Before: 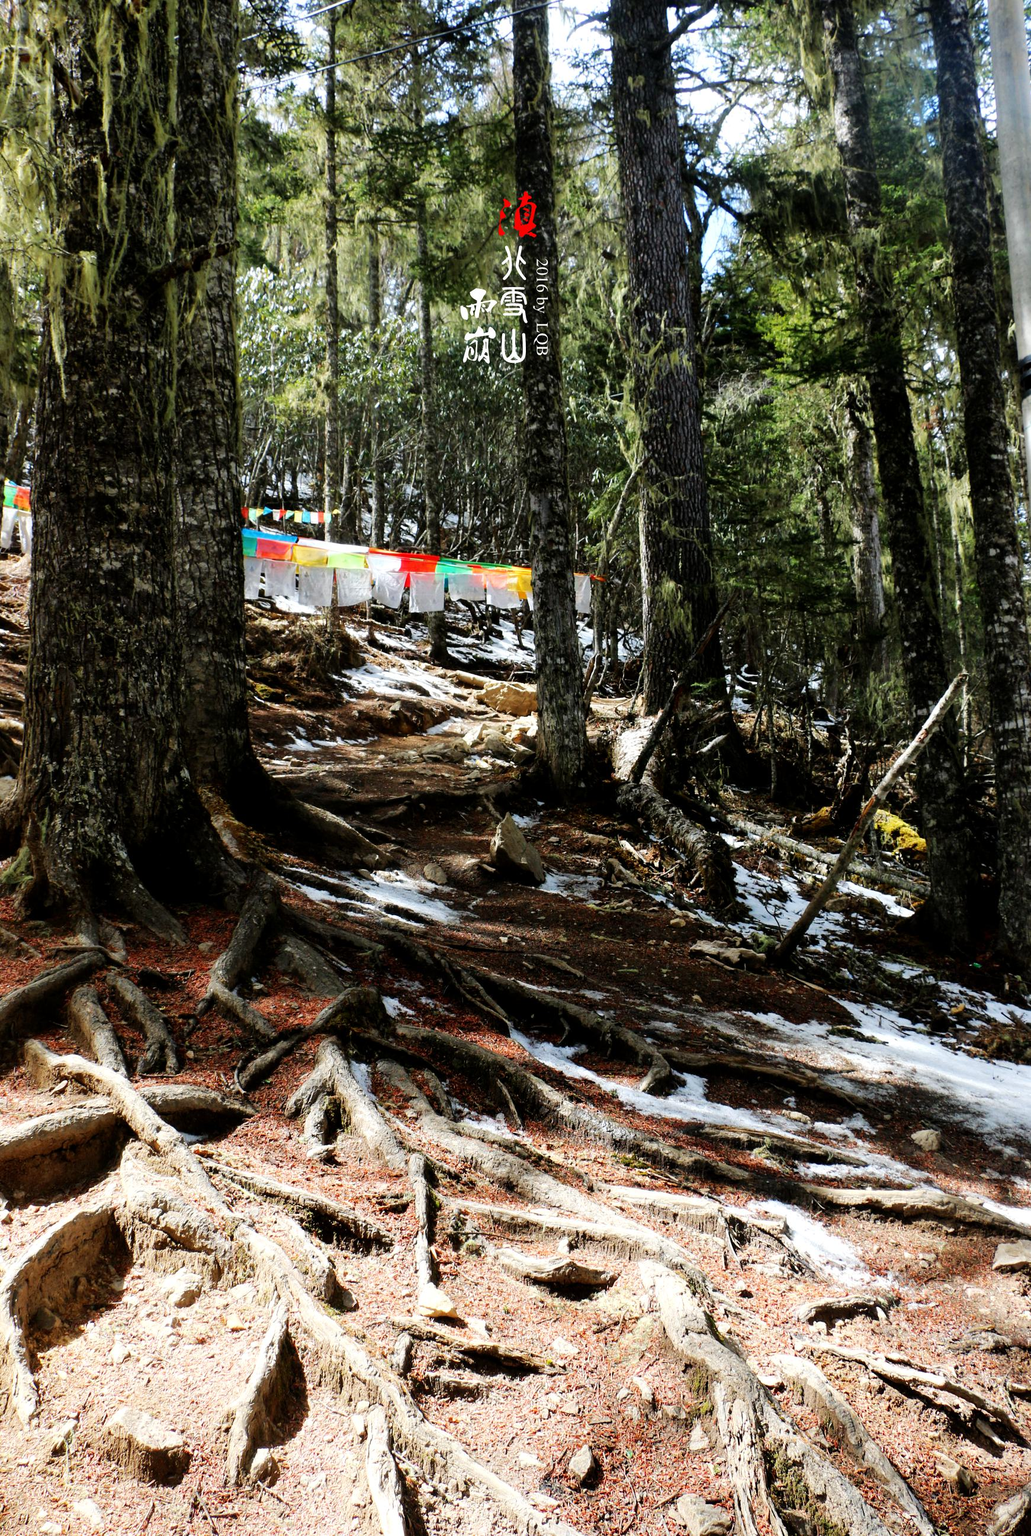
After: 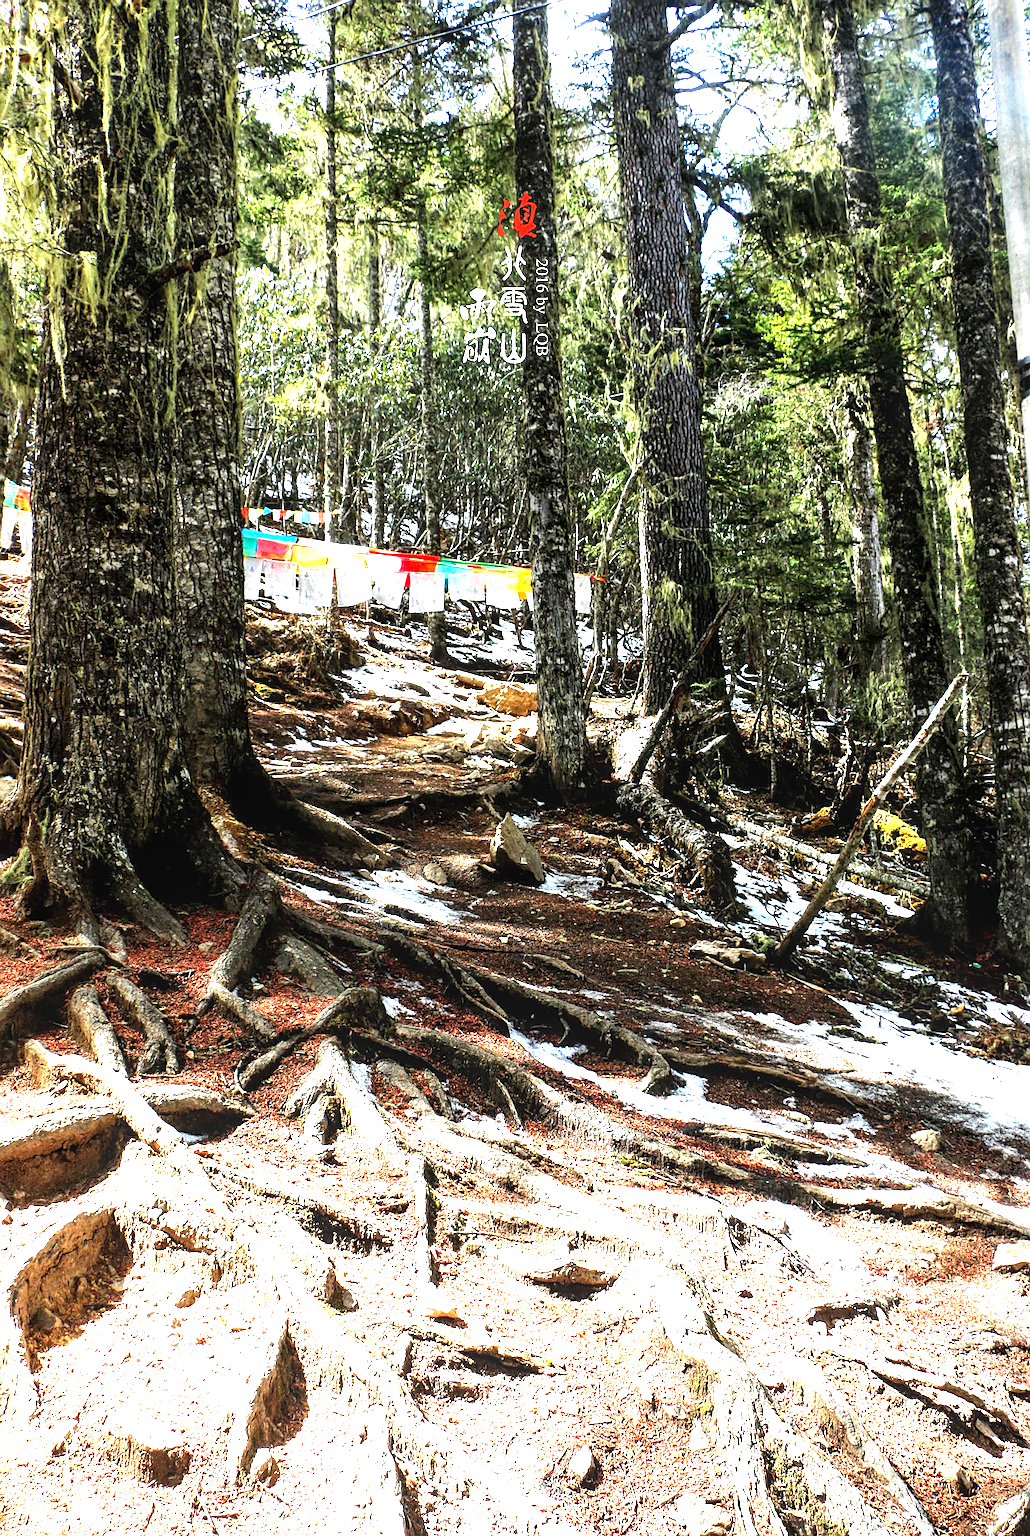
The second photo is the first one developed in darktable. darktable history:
exposure: black level correction 0, exposure 1.45 EV, compensate exposure bias true, compensate highlight preservation false
local contrast: detail 130%
sharpen: on, module defaults
